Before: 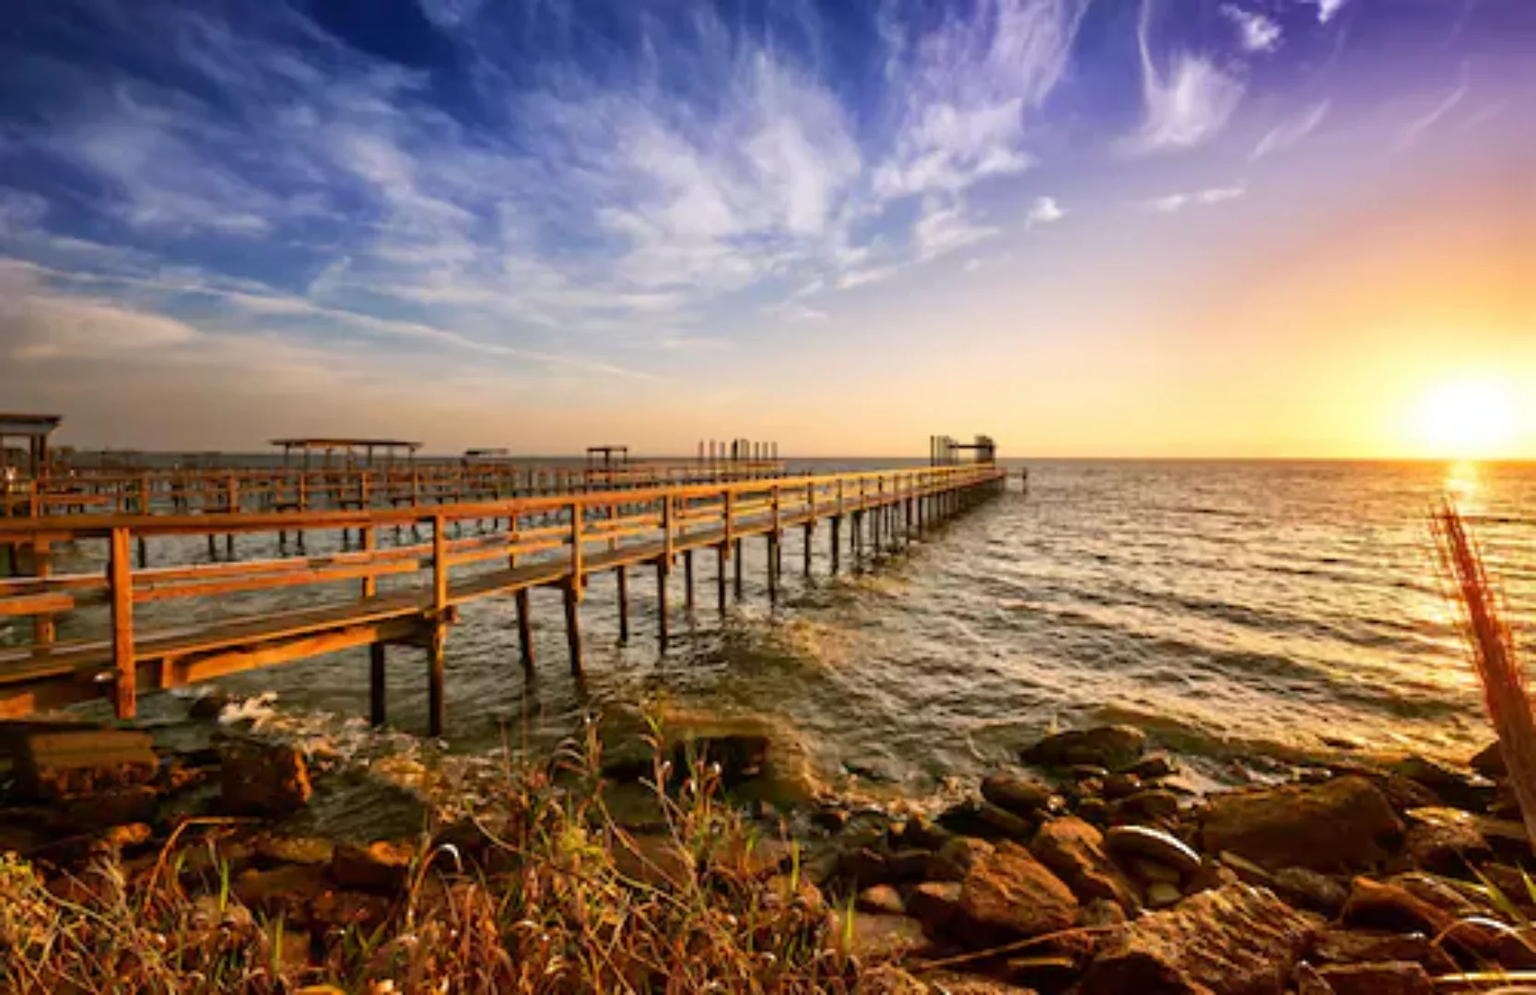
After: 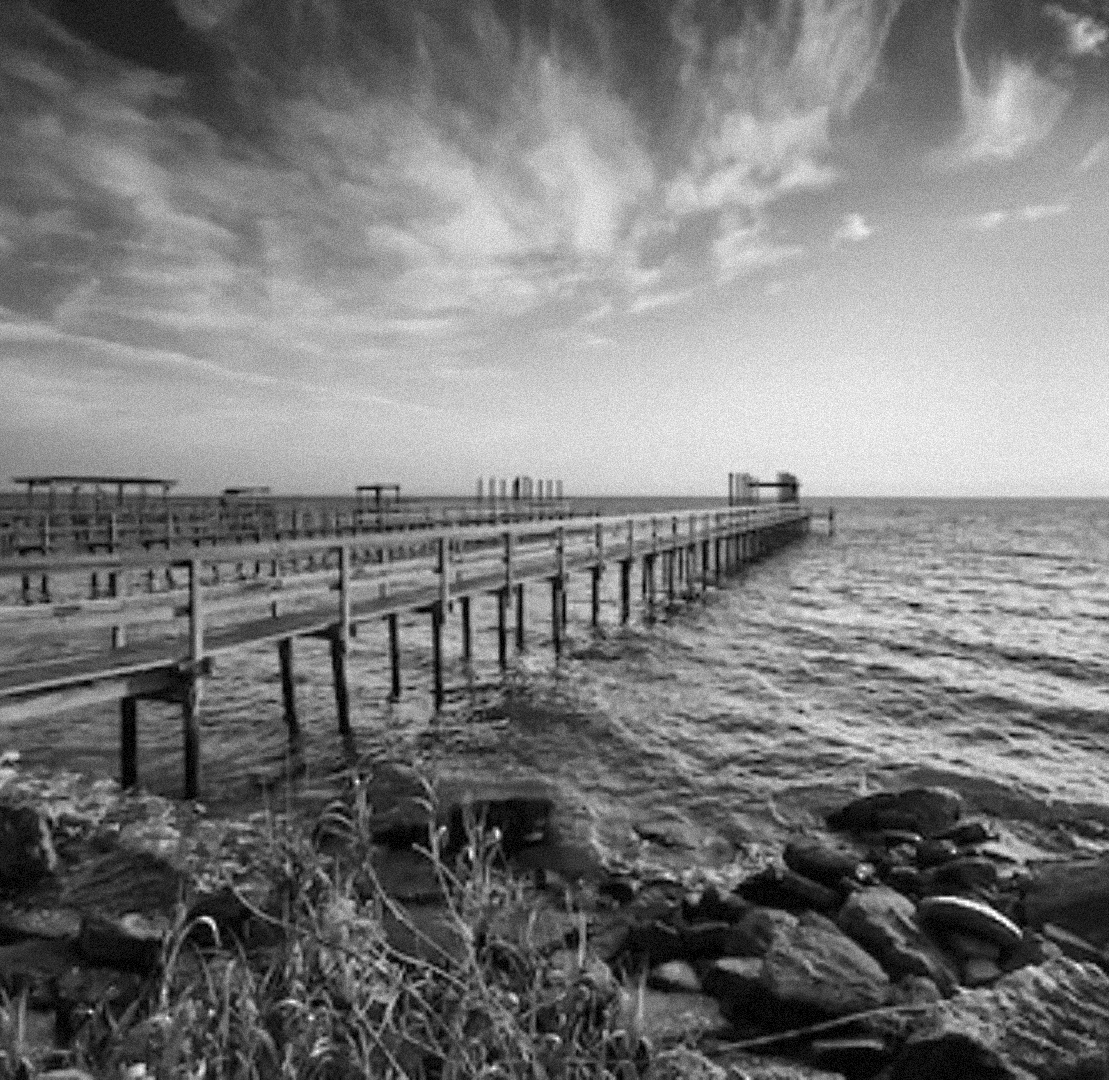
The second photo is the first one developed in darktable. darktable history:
color balance rgb: shadows lift › chroma 5.41%, shadows lift › hue 240°, highlights gain › chroma 3.74%, highlights gain › hue 60°, saturation formula JzAzBz (2021)
monochrome: a 16.06, b 15.48, size 1
grain: strength 35%, mid-tones bias 0%
crop: left 16.899%, right 16.556%
sharpen: amount 0.2
